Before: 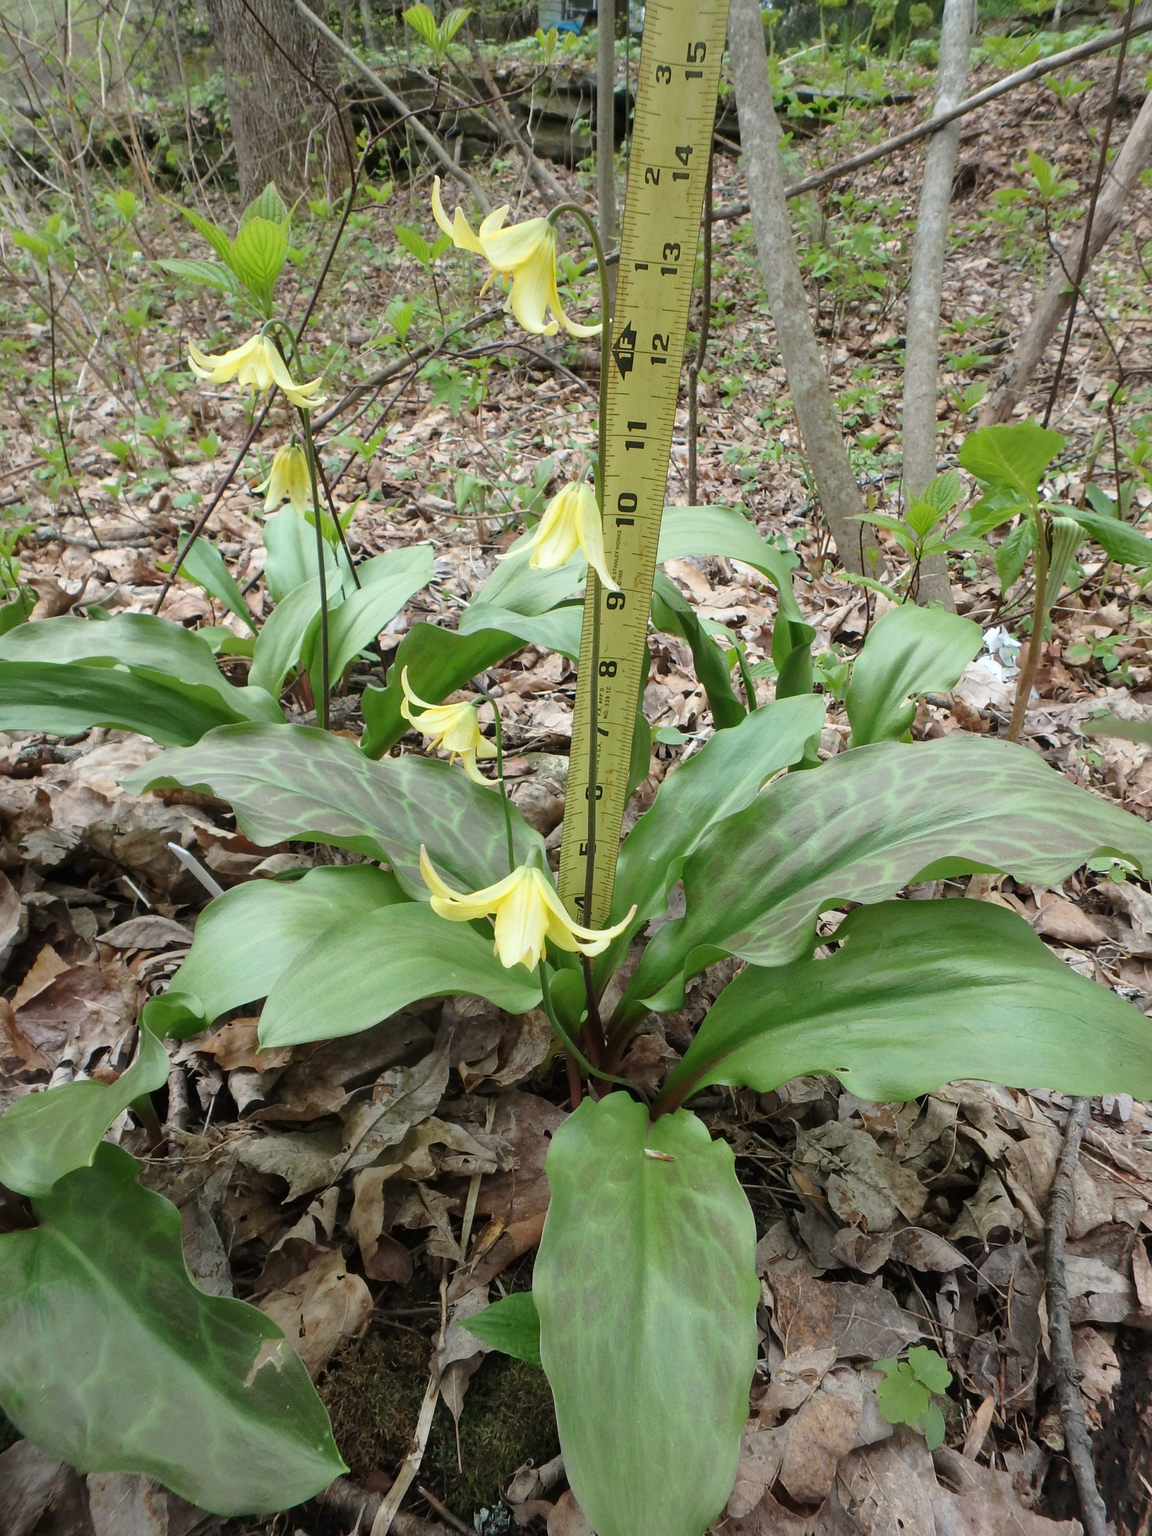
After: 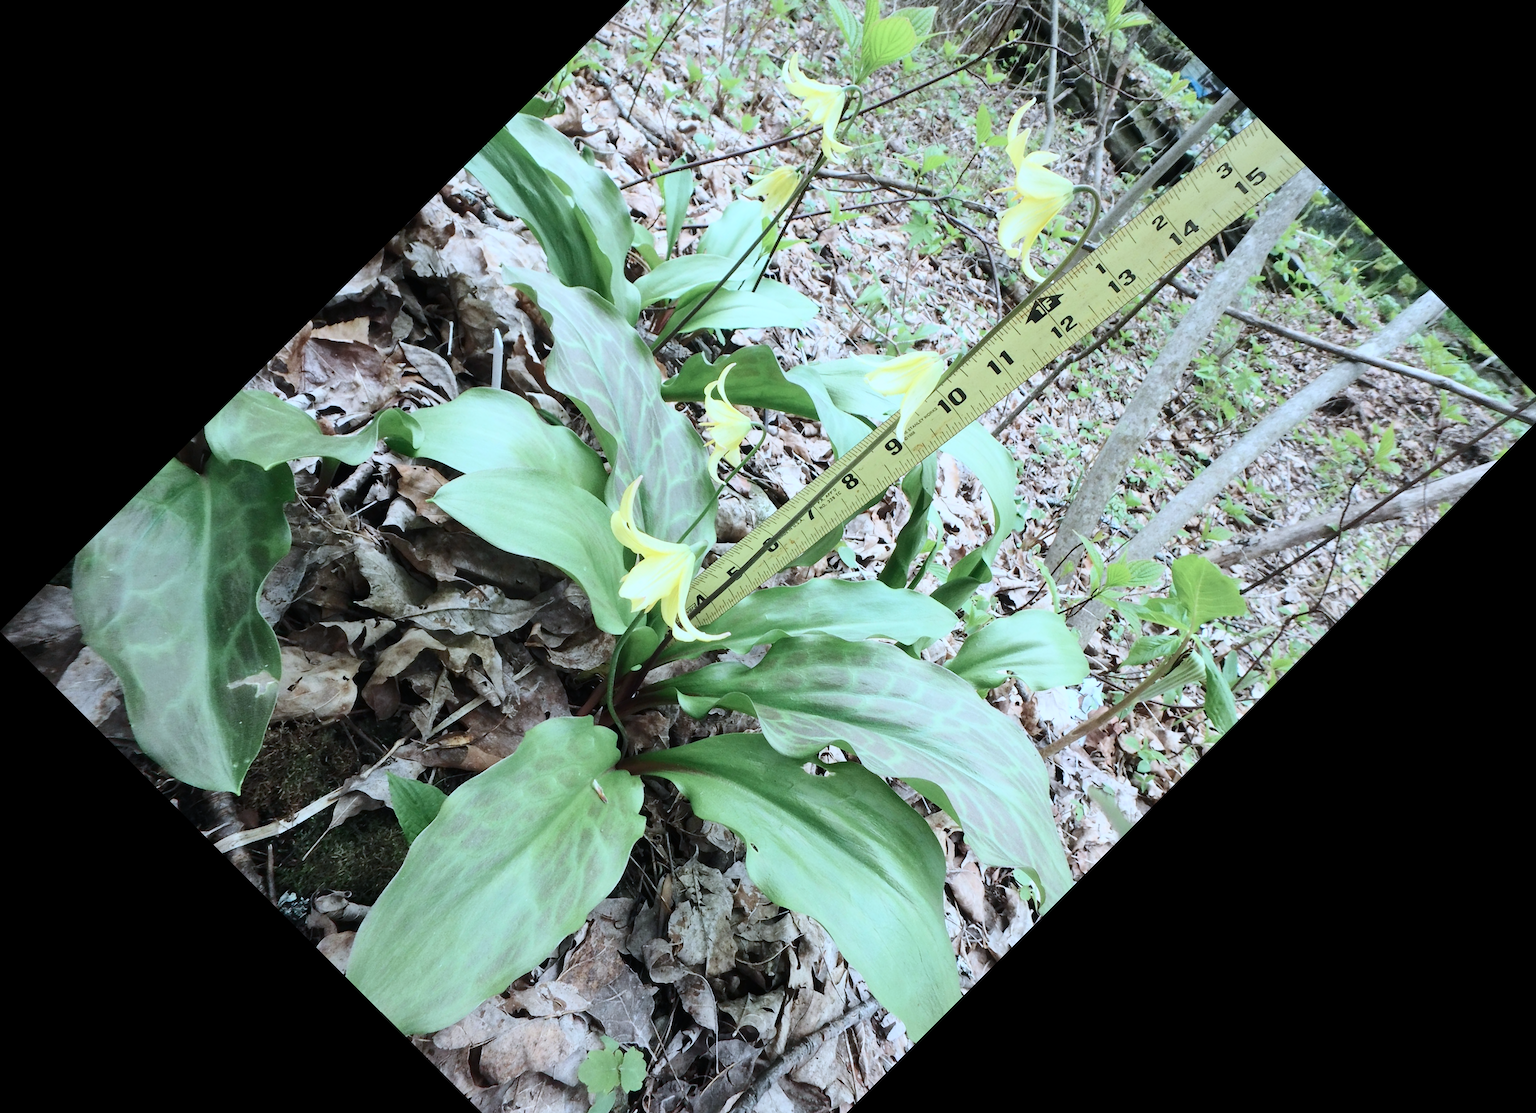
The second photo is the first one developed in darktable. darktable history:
color calibration: illuminant custom, x 0.389, y 0.387, temperature 3801.48 K
tone curve: curves: ch0 [(0, 0) (0.003, 0.003) (0.011, 0.013) (0.025, 0.028) (0.044, 0.05) (0.069, 0.078) (0.1, 0.113) (0.136, 0.153) (0.177, 0.2) (0.224, 0.271) (0.277, 0.374) (0.335, 0.47) (0.399, 0.574) (0.468, 0.688) (0.543, 0.79) (0.623, 0.859) (0.709, 0.919) (0.801, 0.957) (0.898, 0.978) (1, 1)], color space Lab, independent channels, preserve colors none
exposure: exposure -0.415 EV, compensate exposure bias true, compensate highlight preservation false
crop and rotate: angle -44.96°, top 16.453%, right 0.819%, bottom 11.655%
